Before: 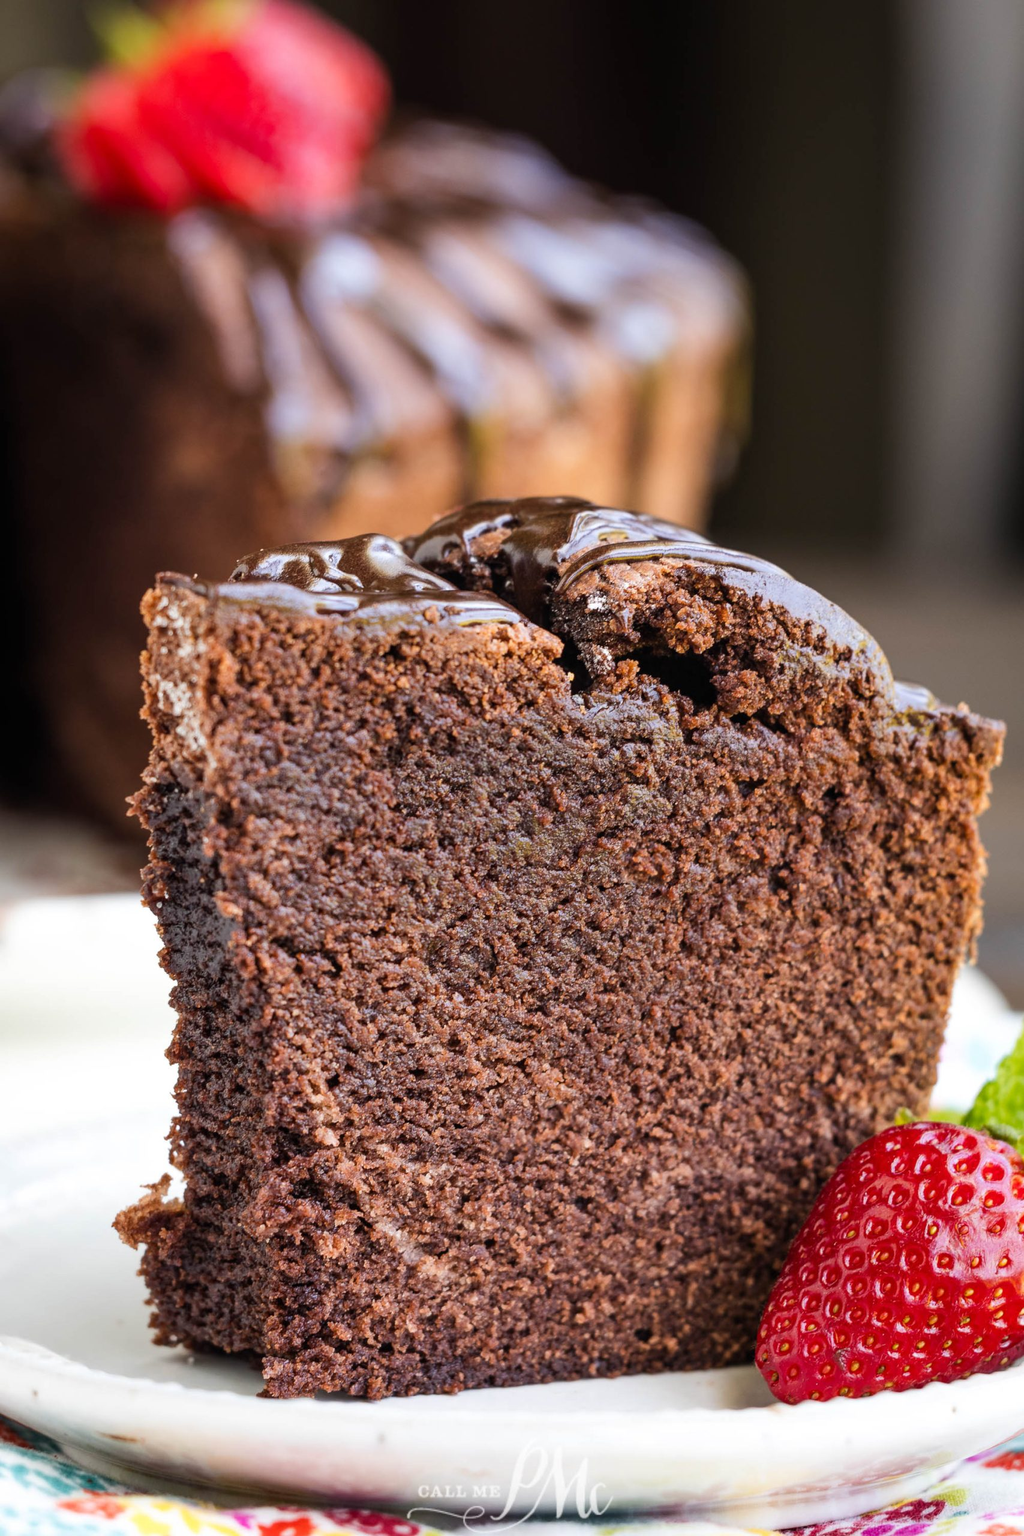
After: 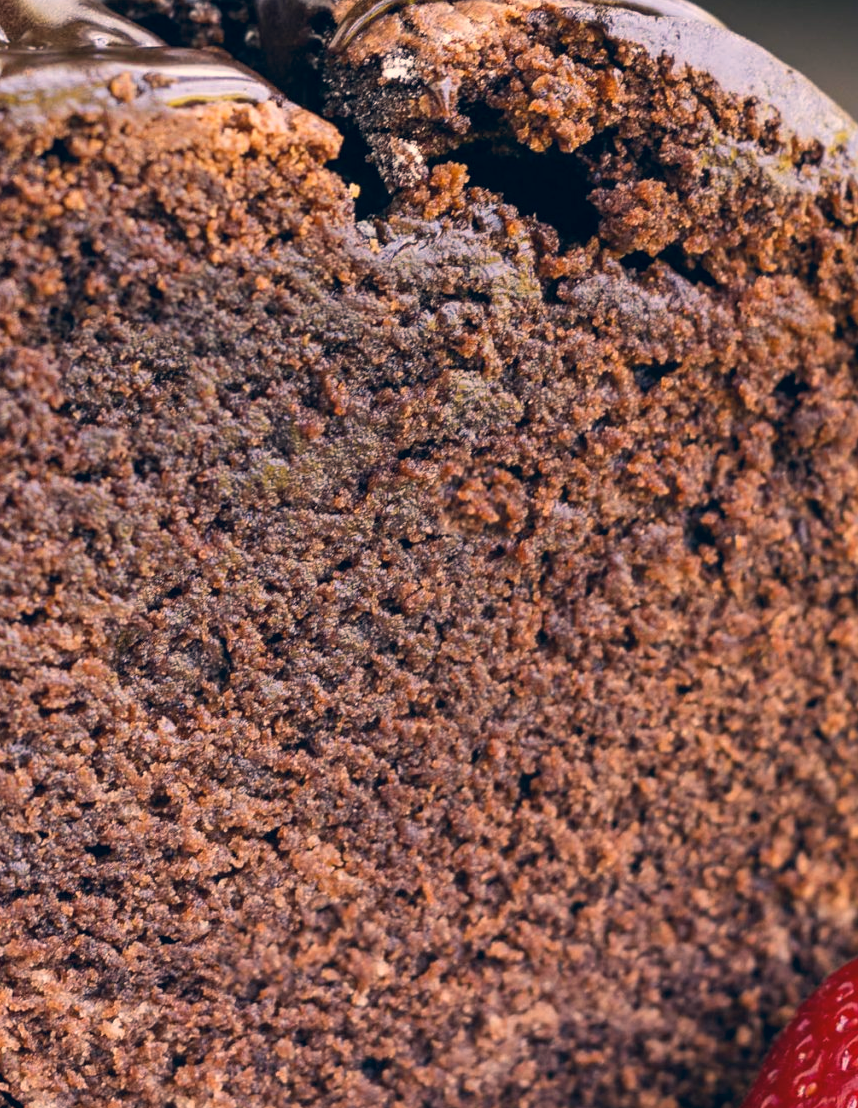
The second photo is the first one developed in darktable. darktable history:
color correction: highlights a* 10.32, highlights b* 14.66, shadows a* -9.59, shadows b* -15.02
crop: left 35.03%, top 36.625%, right 14.663%, bottom 20.057%
